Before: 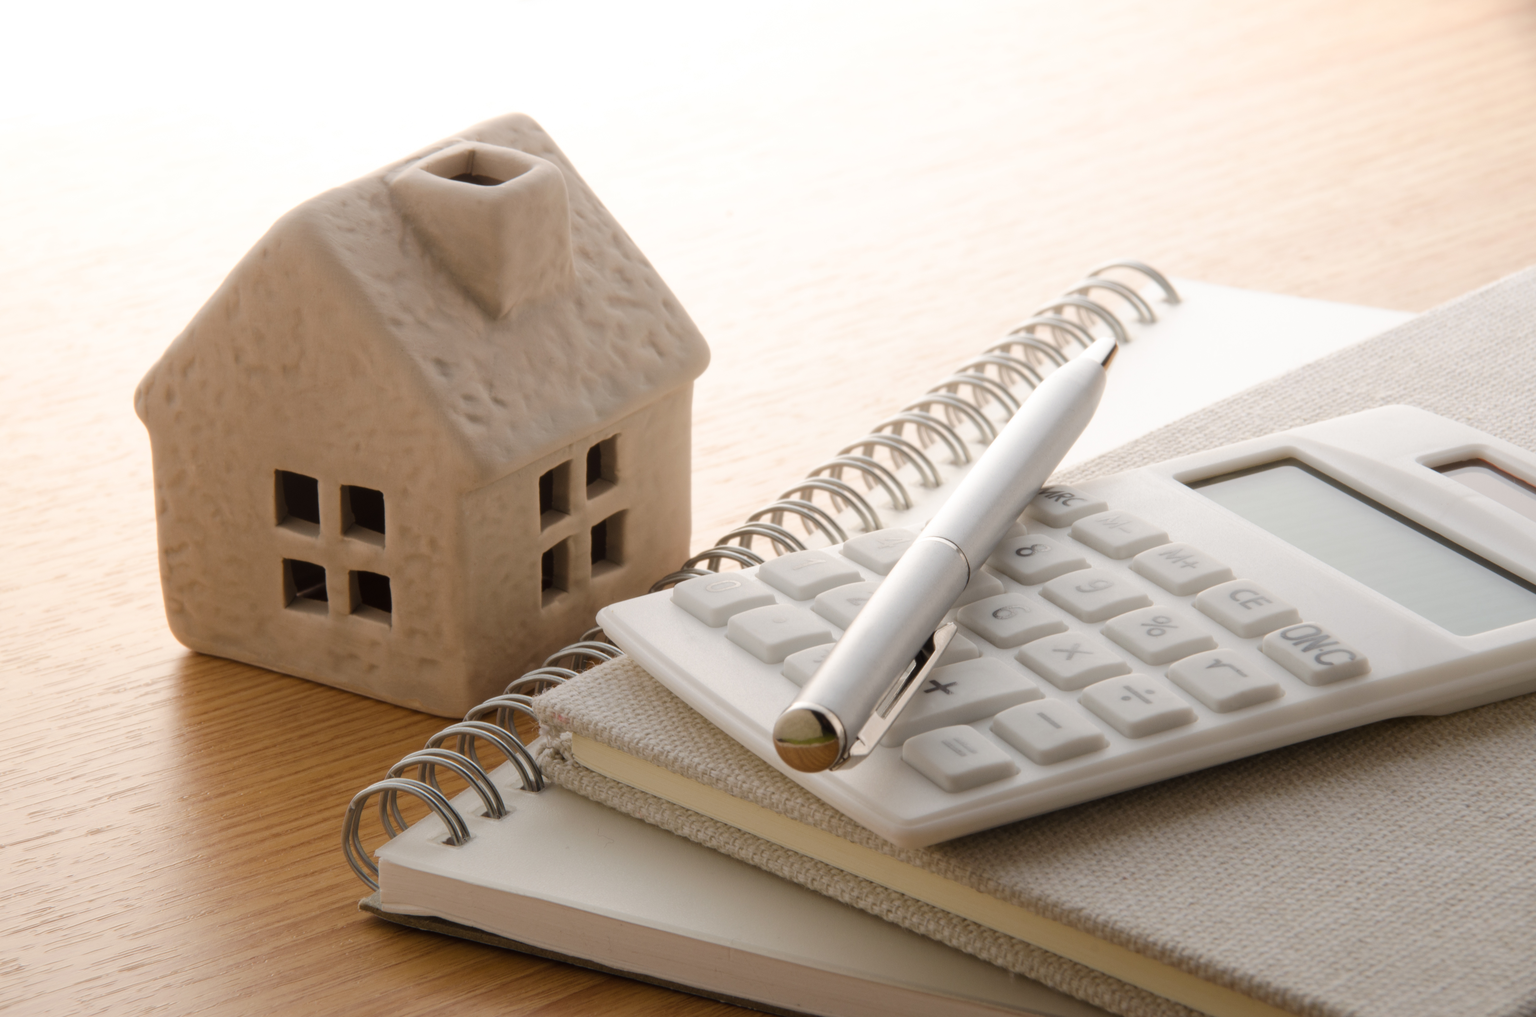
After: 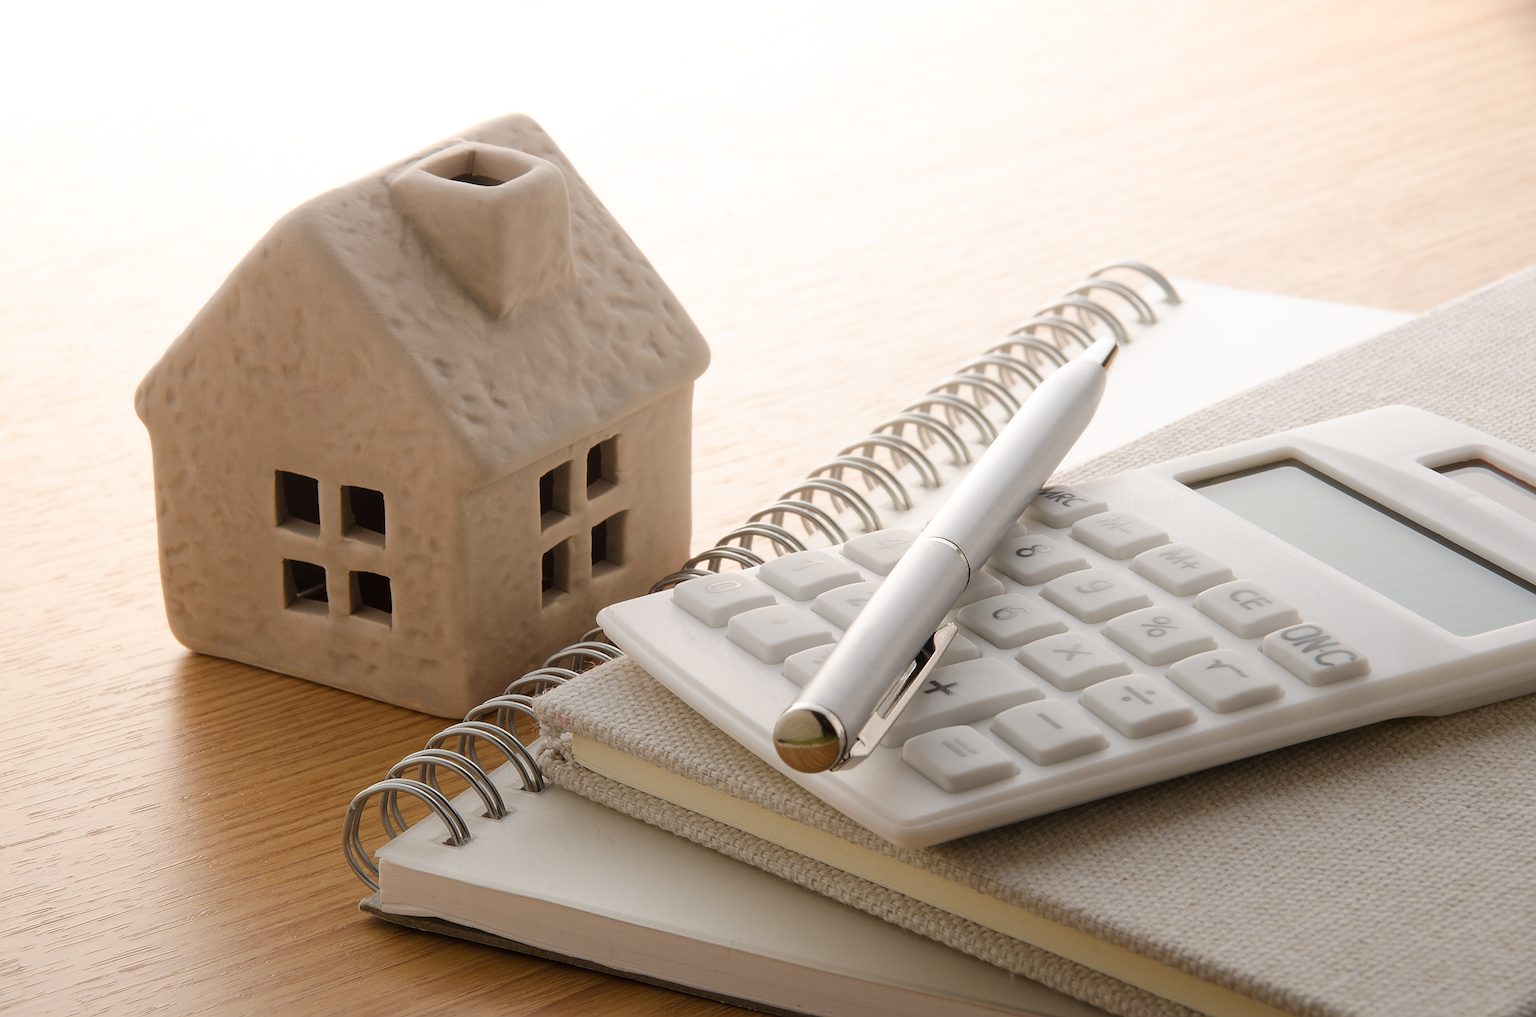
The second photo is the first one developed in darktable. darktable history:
sharpen: amount 1.855
